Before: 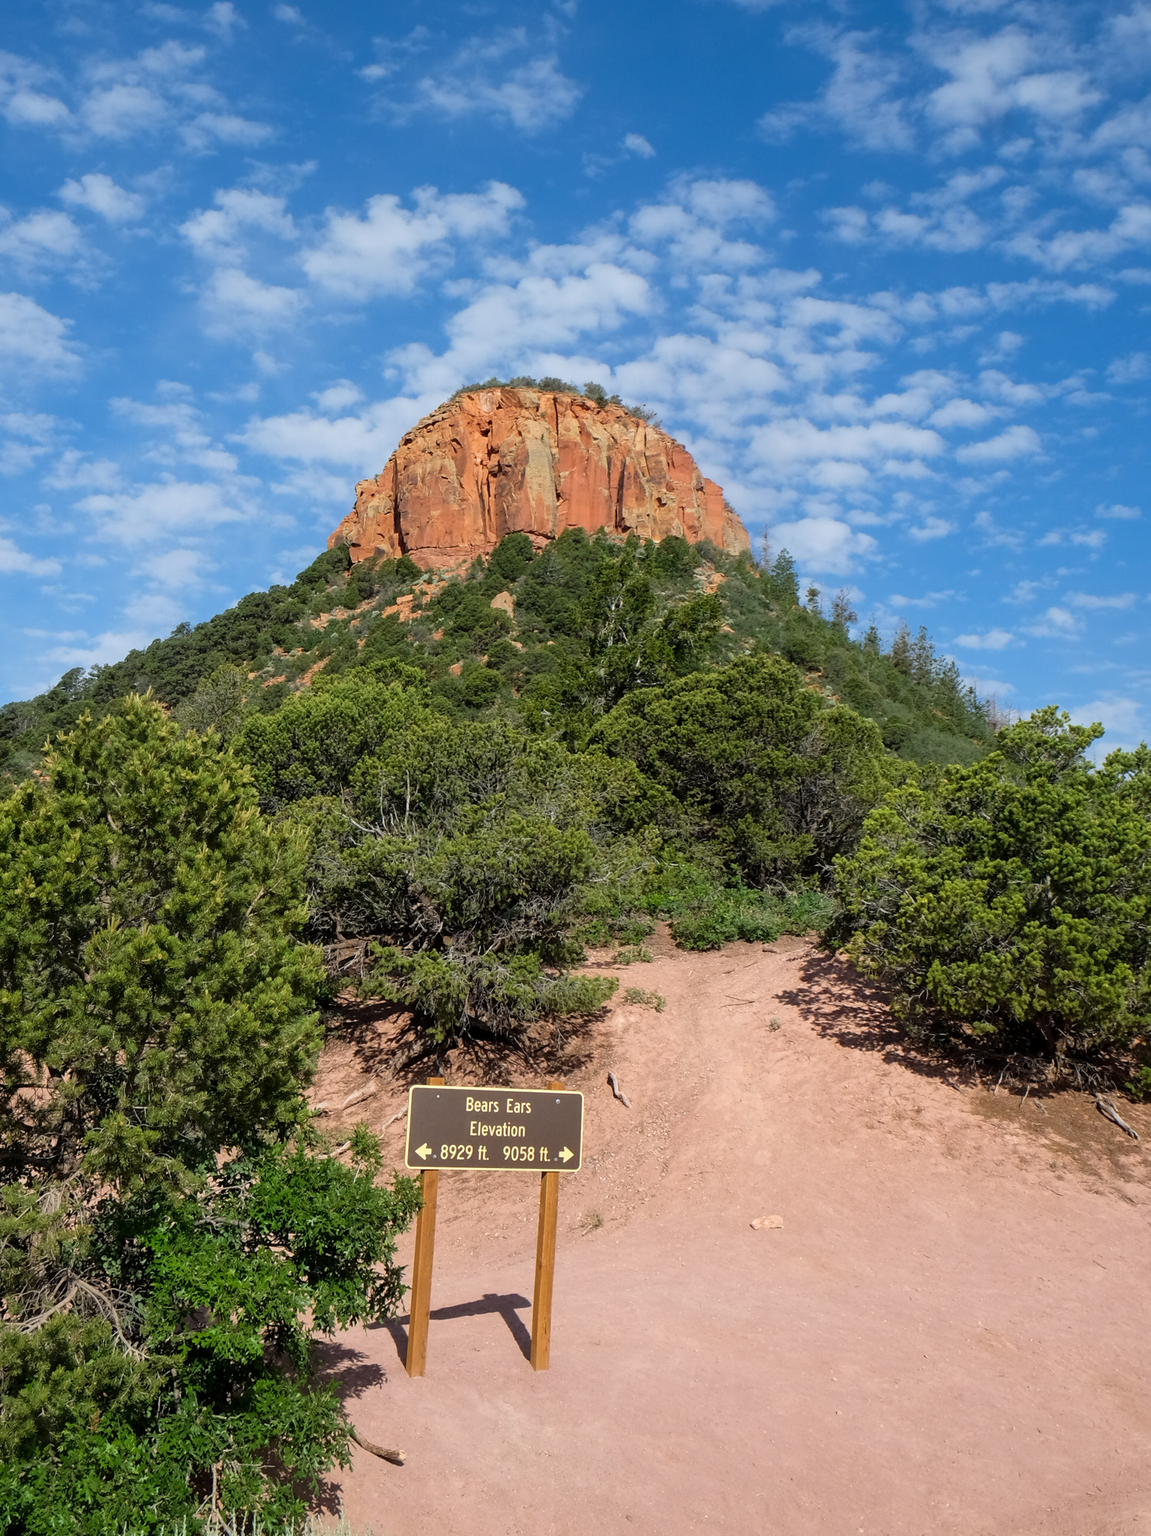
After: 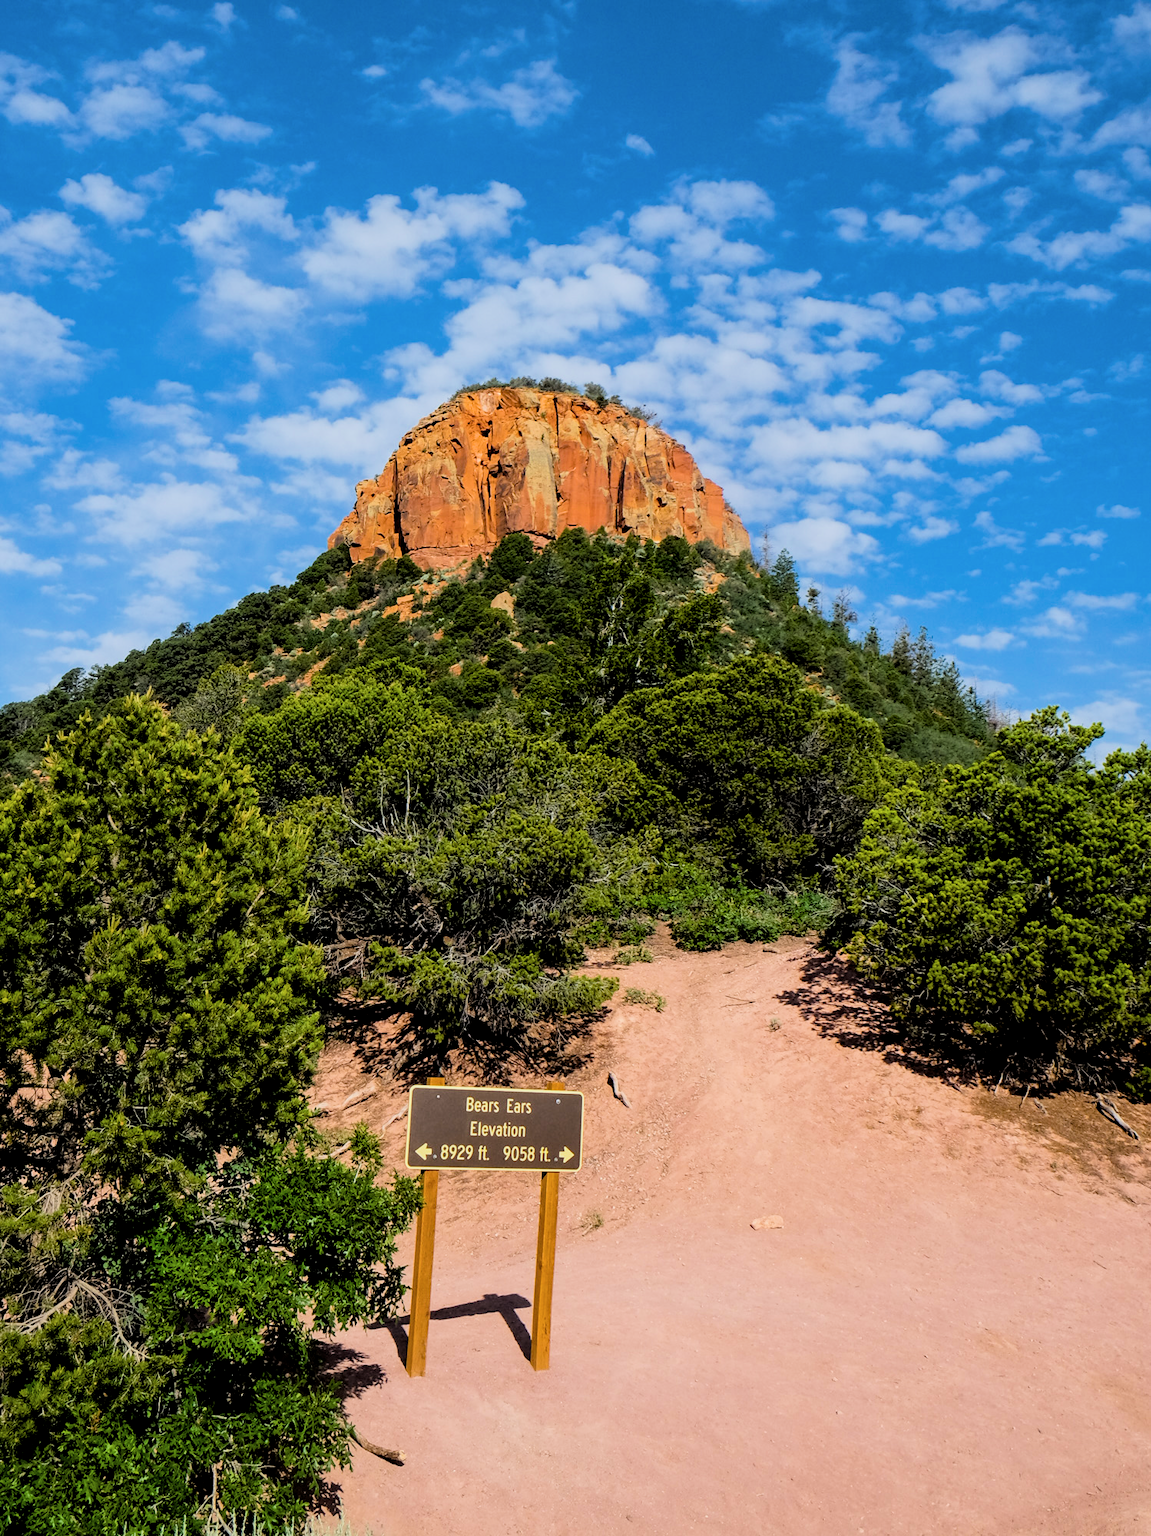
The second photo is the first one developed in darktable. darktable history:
color balance rgb: linear chroma grading › global chroma 10%, perceptual saturation grading › global saturation 30%, global vibrance 10%
local contrast: highlights 100%, shadows 100%, detail 120%, midtone range 0.2
filmic rgb: black relative exposure -5 EV, hardness 2.88, contrast 1.5
contrast brightness saturation: contrast 0.01, saturation -0.05
